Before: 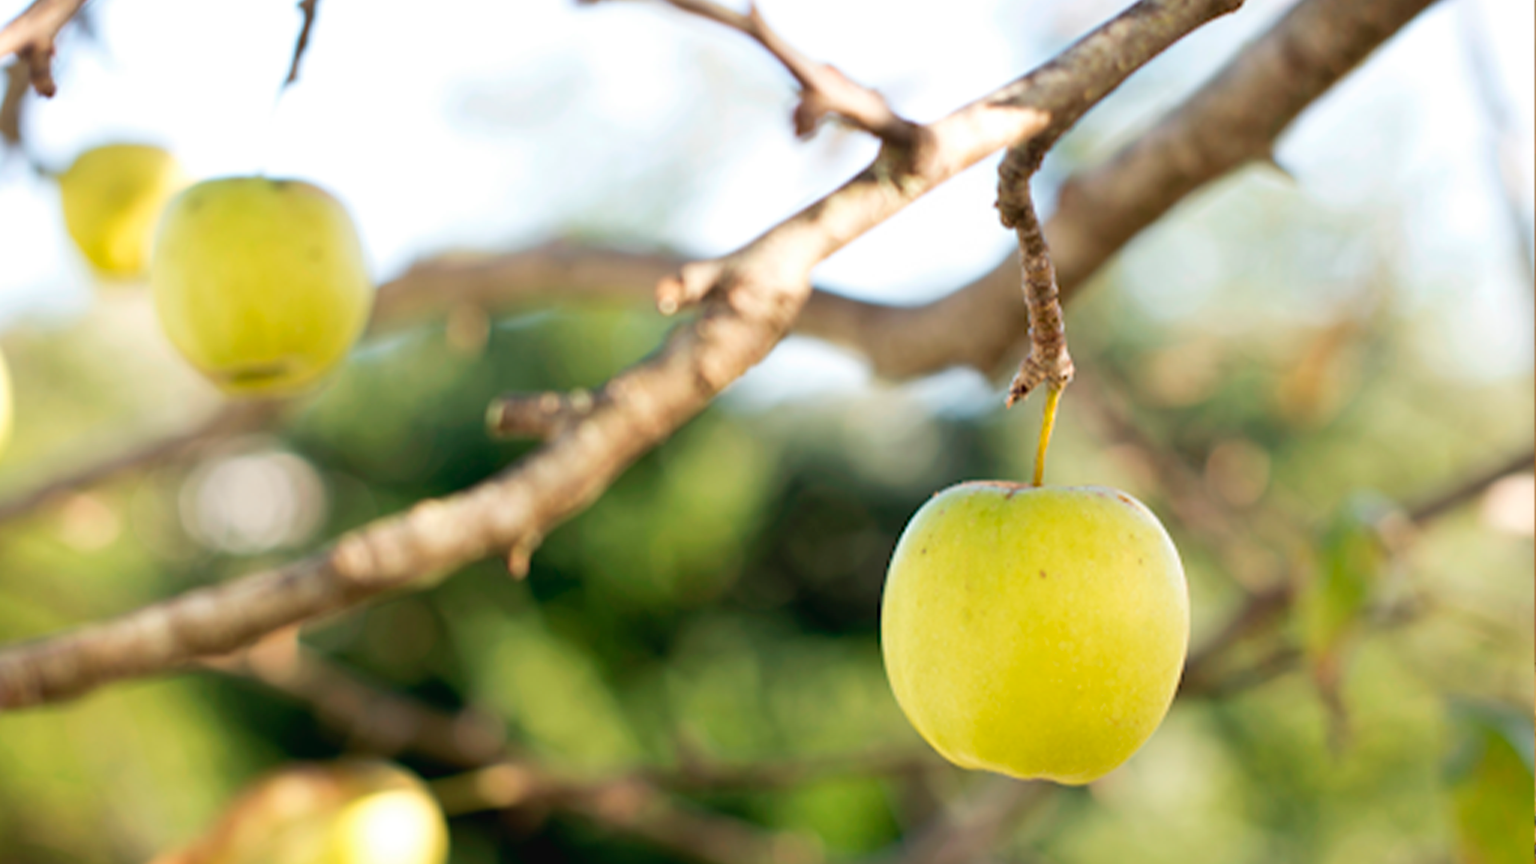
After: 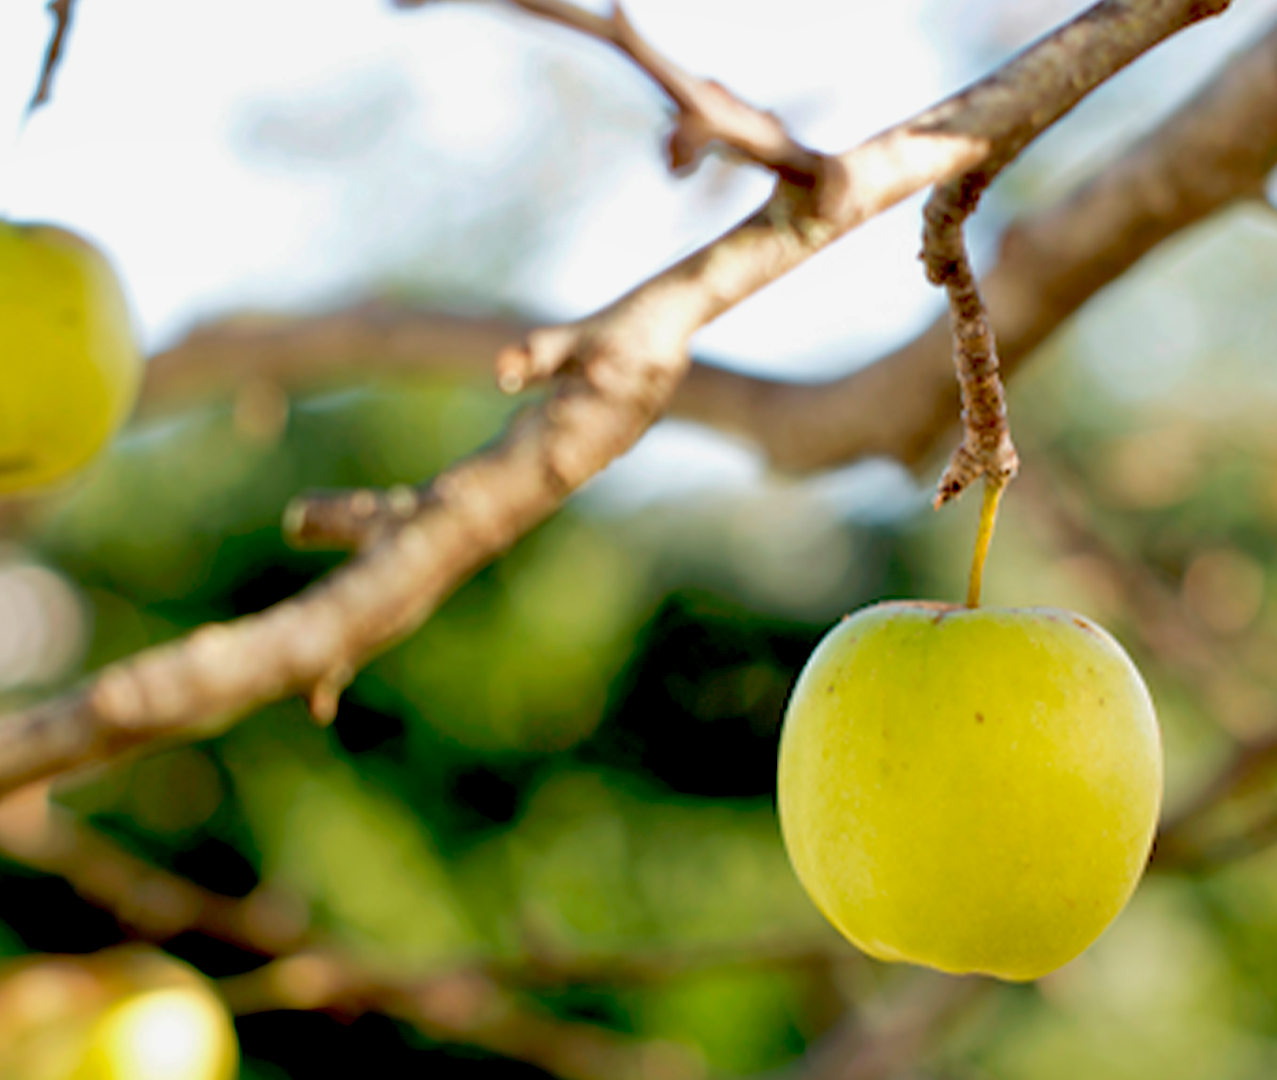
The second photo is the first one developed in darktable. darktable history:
crop: left 16.899%, right 16.556%
exposure: black level correction 0.029, exposure -0.073 EV, compensate highlight preservation false
shadows and highlights: on, module defaults
